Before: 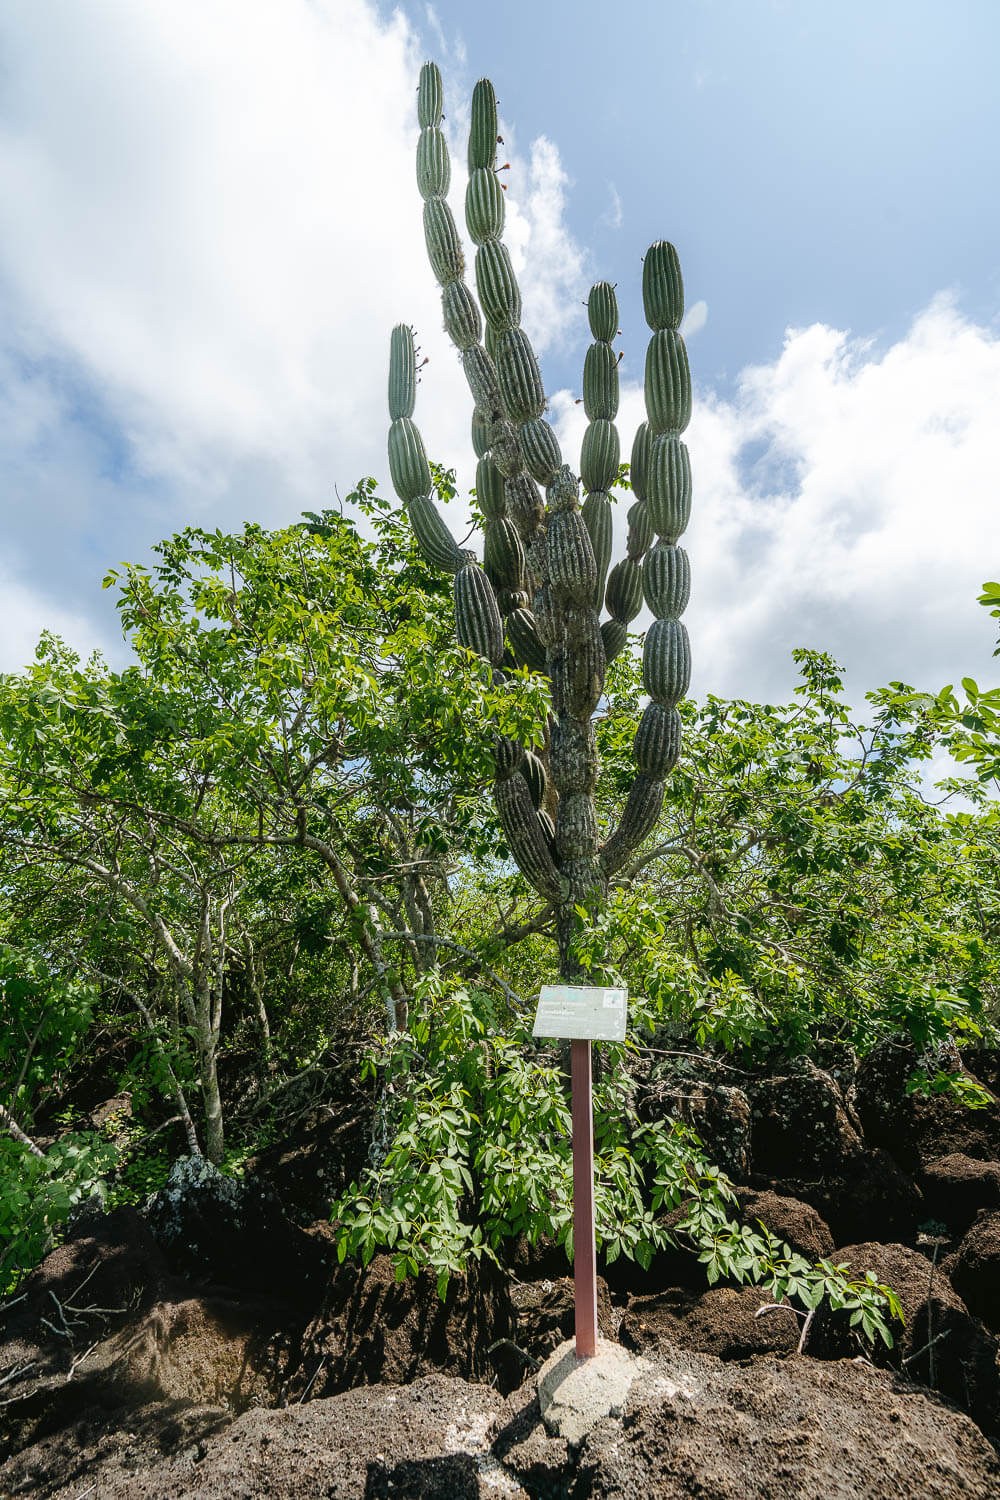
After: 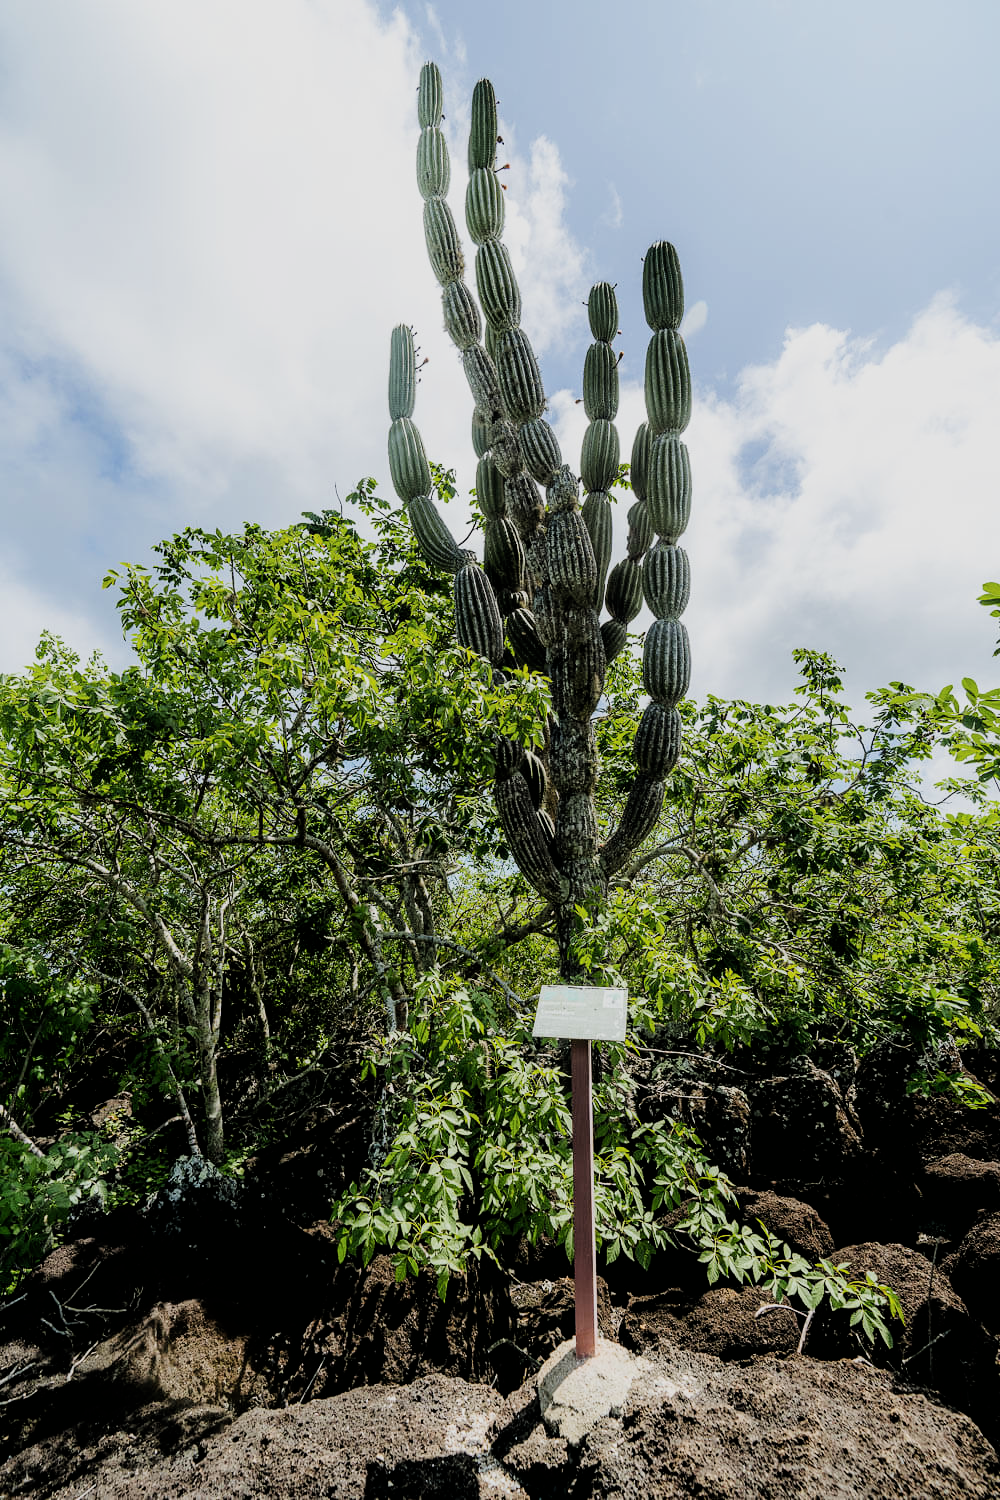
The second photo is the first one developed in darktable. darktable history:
color contrast: green-magenta contrast 0.96
filmic rgb: black relative exposure -5 EV, hardness 2.88, contrast 1.3, highlights saturation mix -30%
